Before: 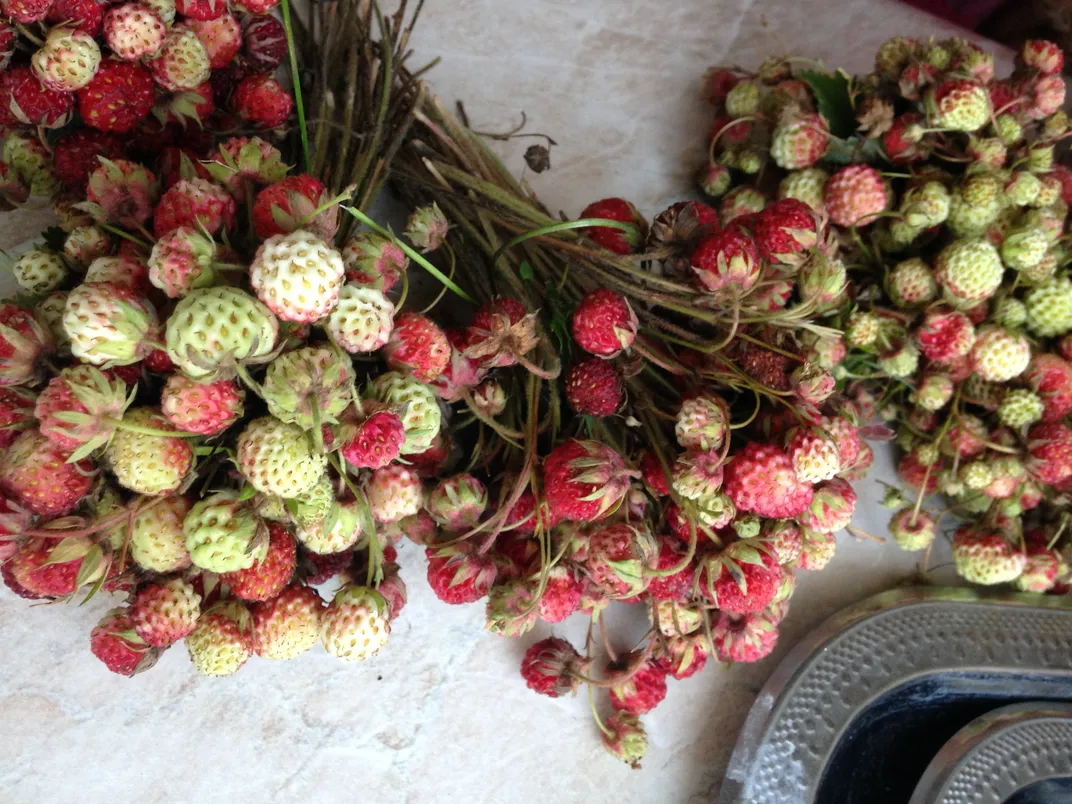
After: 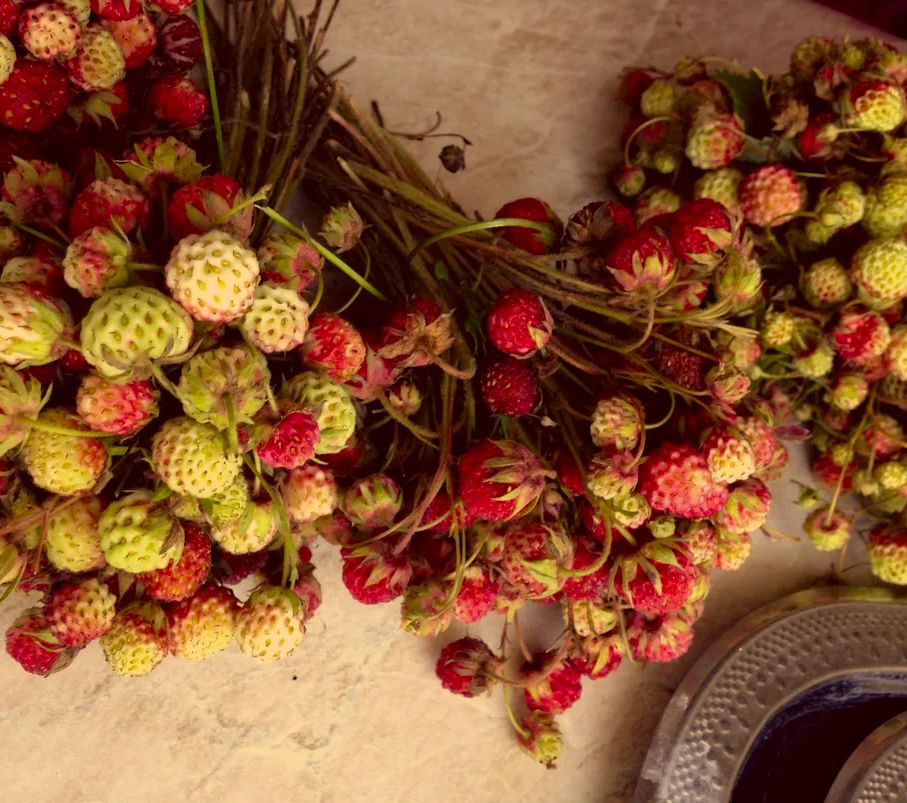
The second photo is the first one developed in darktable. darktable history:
crop: left 7.992%, right 7.359%
haze removal: compatibility mode true, adaptive false
color correction: highlights a* 9.67, highlights b* 39.2, shadows a* 13.93, shadows b* 3.23
exposure: exposure -0.451 EV, compensate exposure bias true, compensate highlight preservation false
